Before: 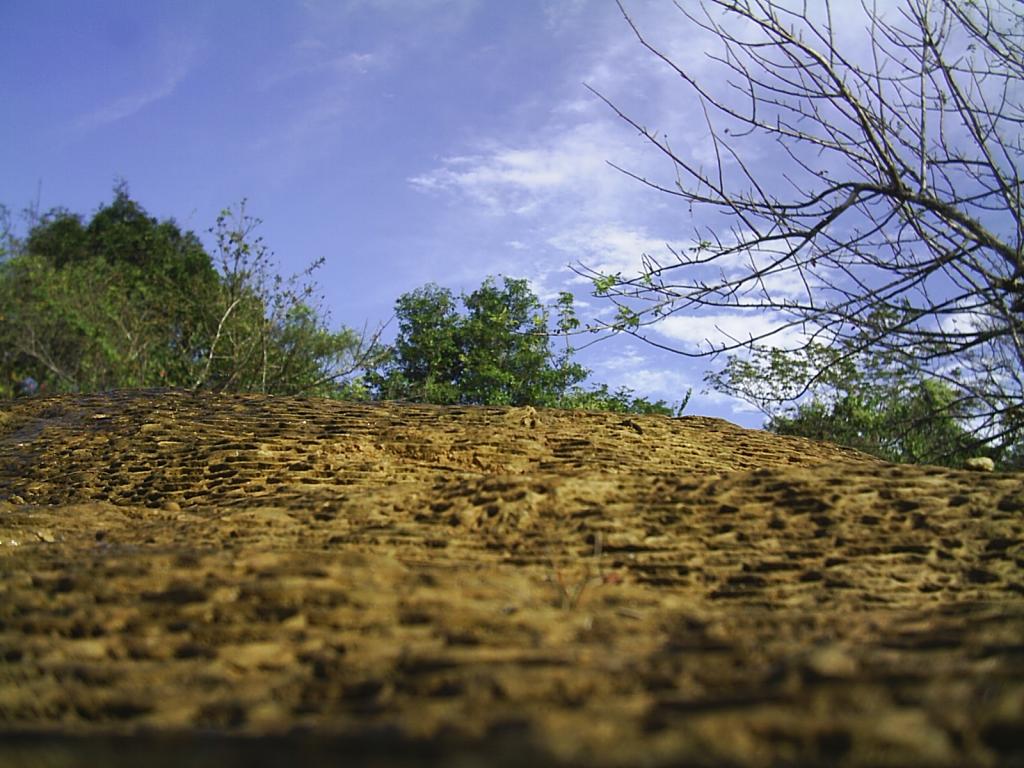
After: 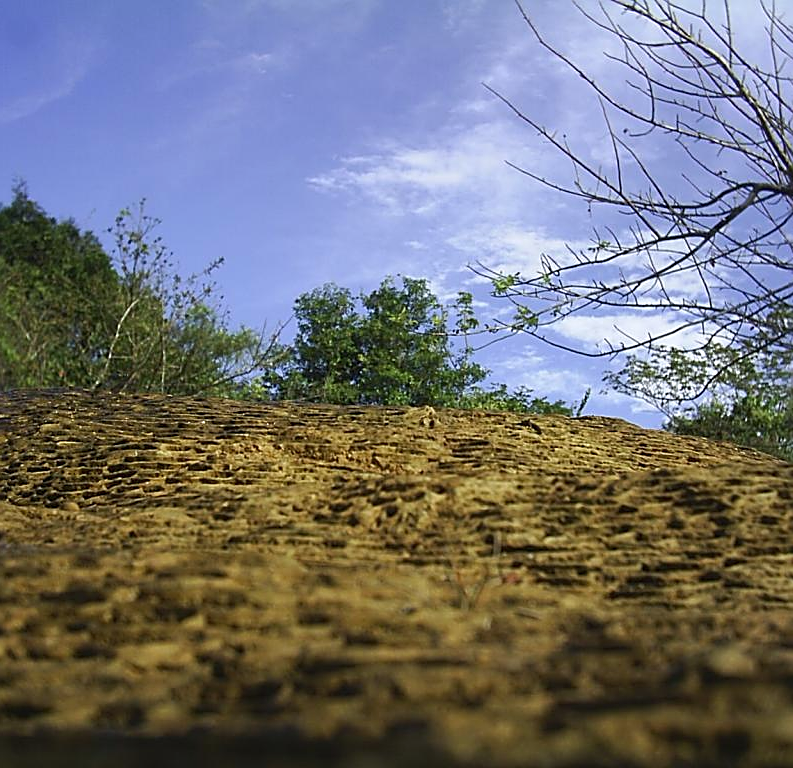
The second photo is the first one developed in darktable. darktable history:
white balance: red 0.982, blue 1.018
crop: left 9.88%, right 12.664%
sharpen: on, module defaults
